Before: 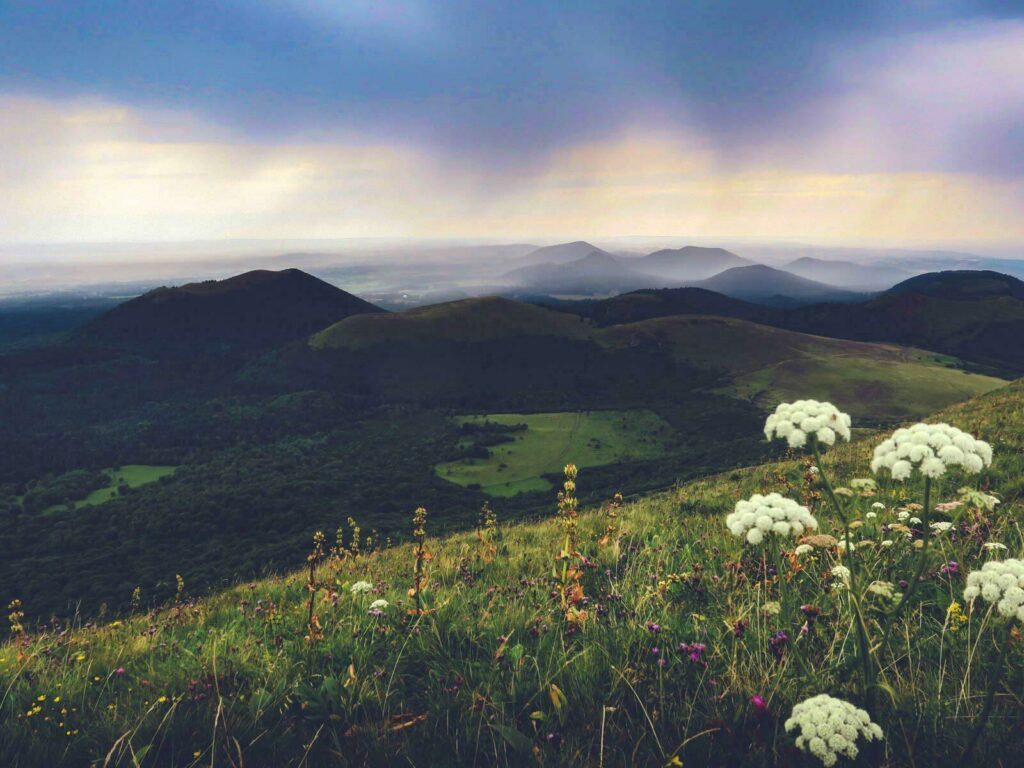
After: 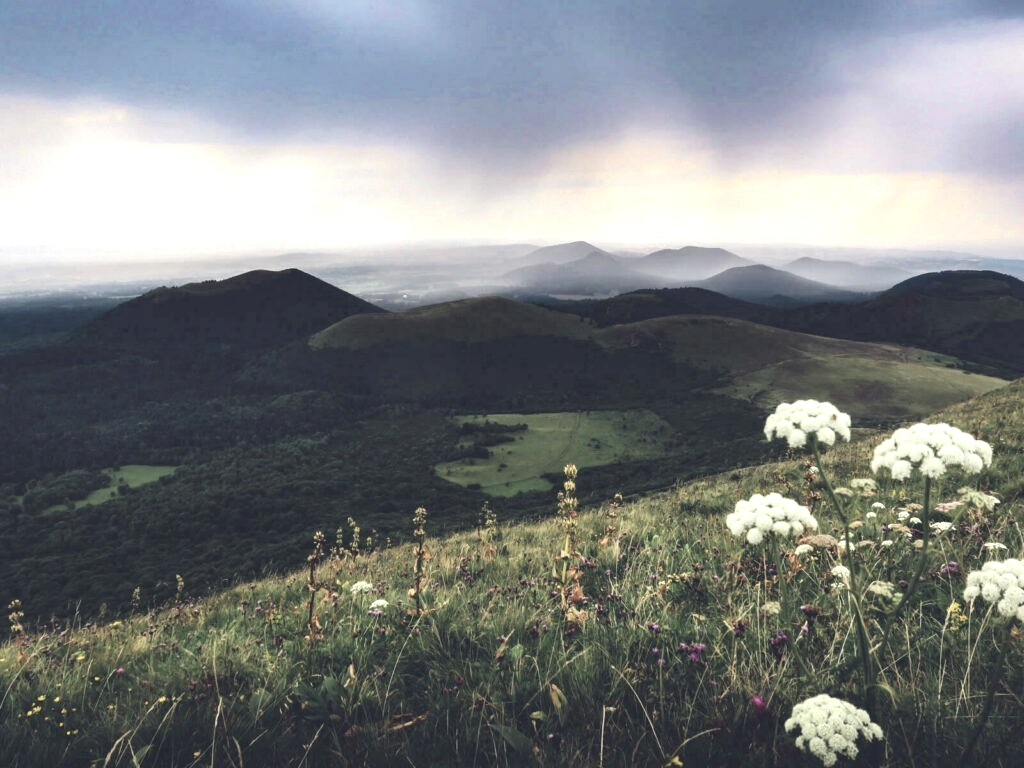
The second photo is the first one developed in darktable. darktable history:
exposure: black level correction 0.001, exposure 0.5 EV, compensate exposure bias true, compensate highlight preservation false
color correction: saturation 0.85
contrast brightness saturation: contrast 0.1, saturation -0.36
